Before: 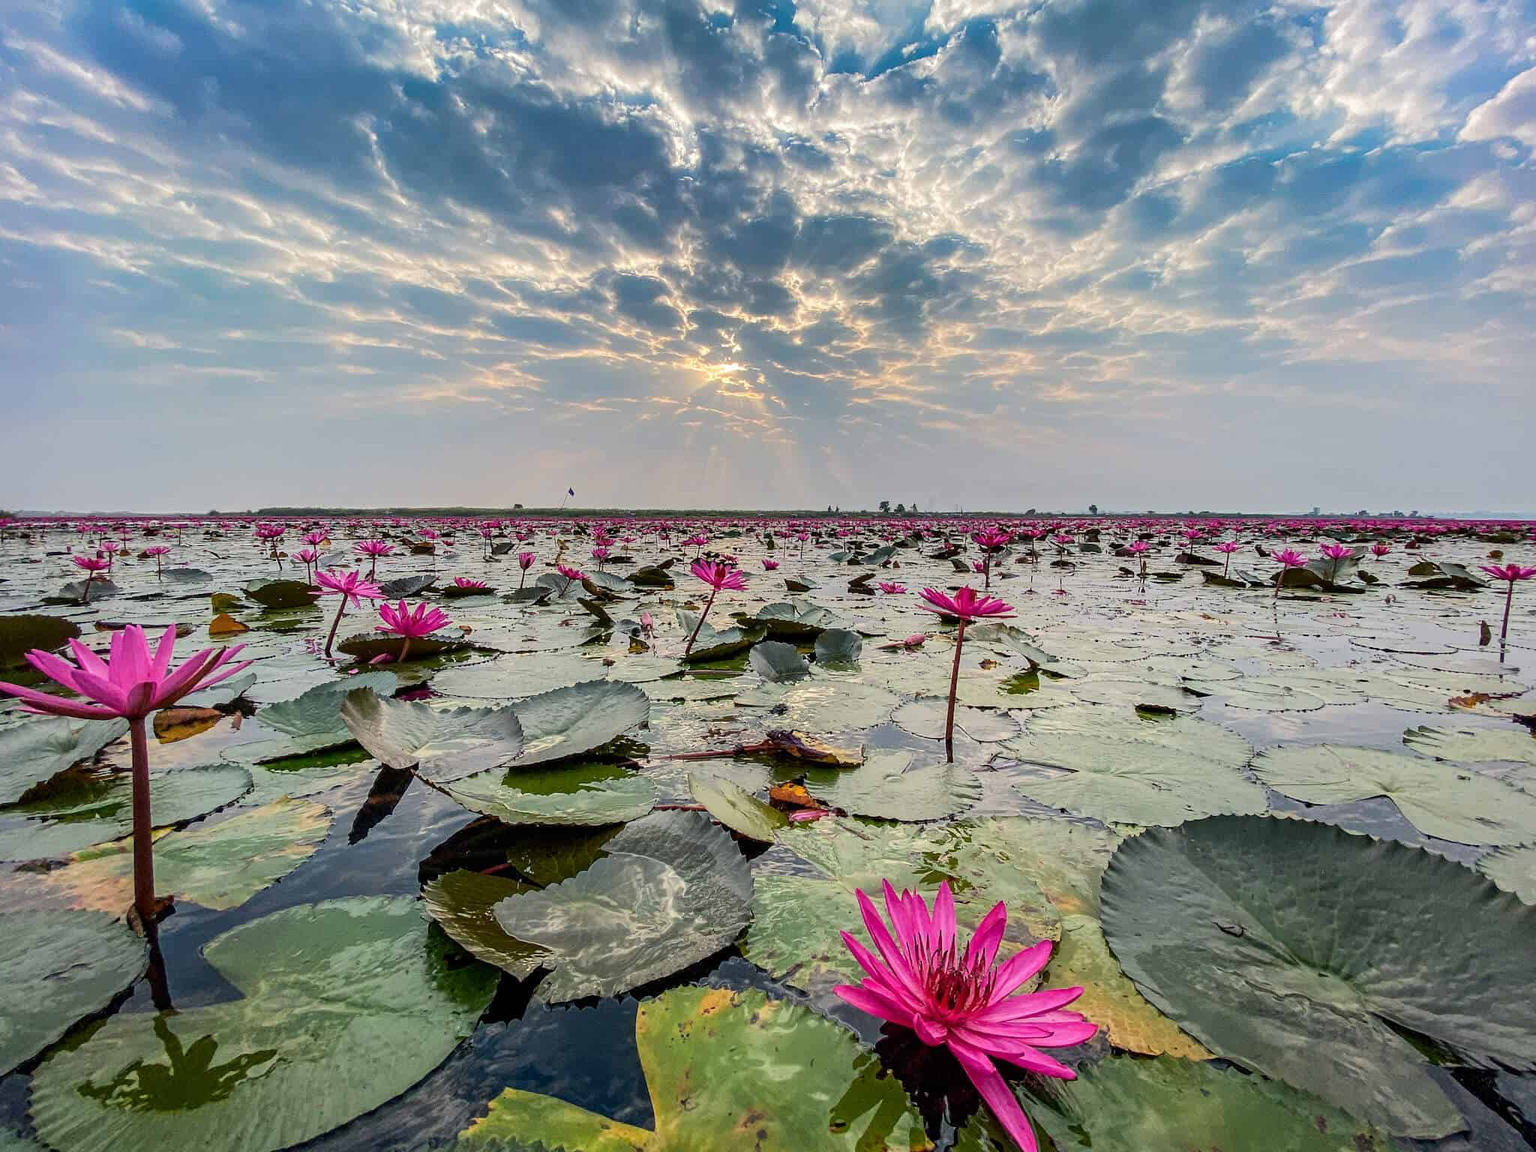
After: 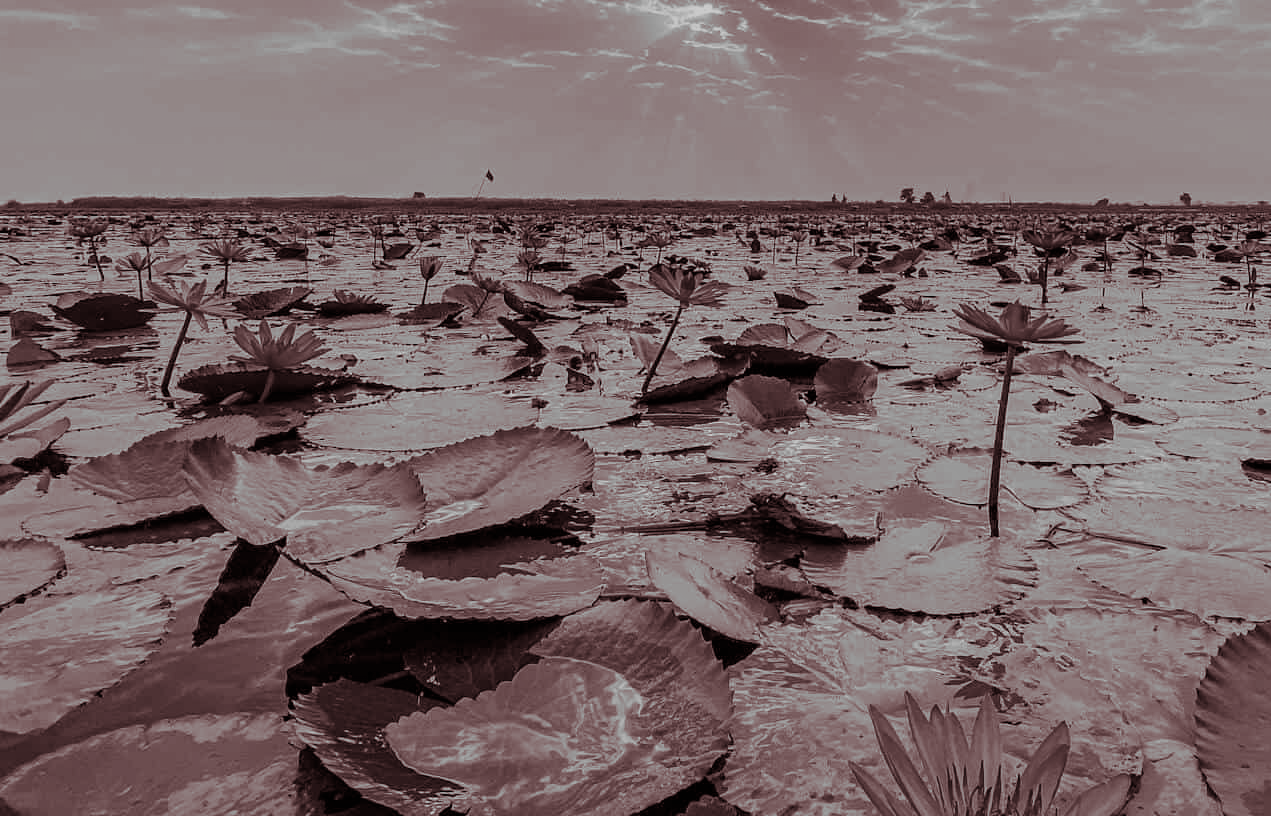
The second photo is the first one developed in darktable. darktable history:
shadows and highlights: shadows 30.86, highlights 0, soften with gaussian
split-toning: highlights › hue 298.8°, highlights › saturation 0.73, compress 41.76%
crop: left 13.312%, top 31.28%, right 24.627%, bottom 15.582%
exposure: black level correction 0, exposure -0.721 EV, compensate highlight preservation false
color balance rgb: linear chroma grading › global chroma 15%, perceptual saturation grading › global saturation 30%
monochrome: on, module defaults
